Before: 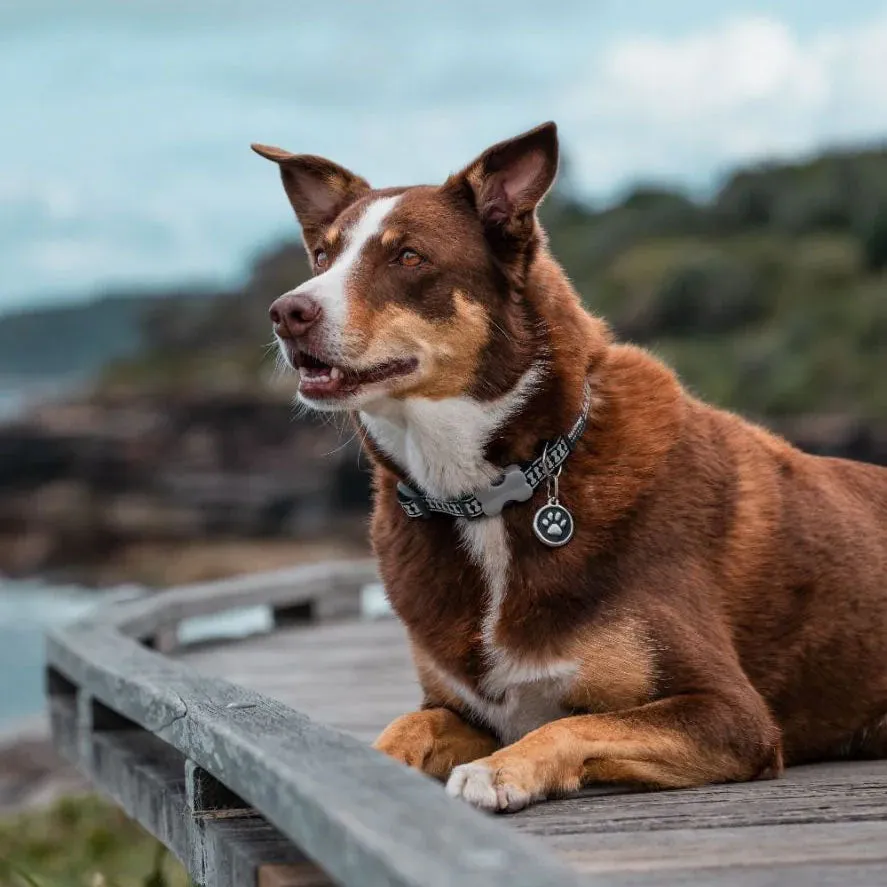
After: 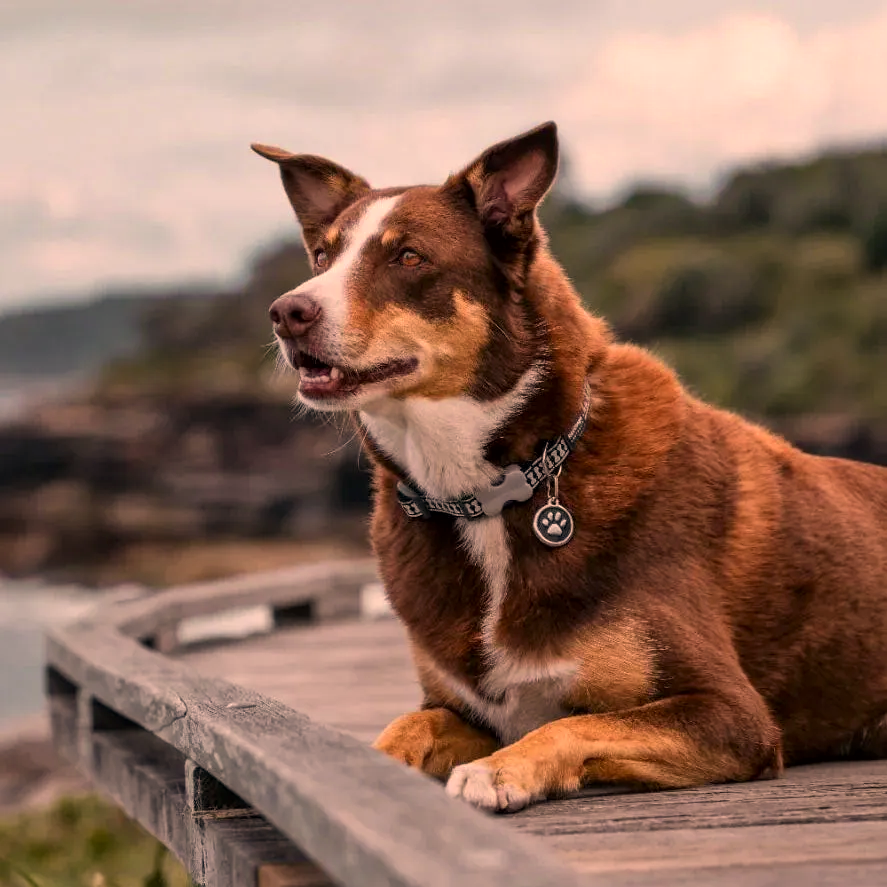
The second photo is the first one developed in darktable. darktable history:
local contrast: mode bilateral grid, contrast 20, coarseness 50, detail 120%, midtone range 0.2
color correction: highlights a* 21.89, highlights b* 22.04
